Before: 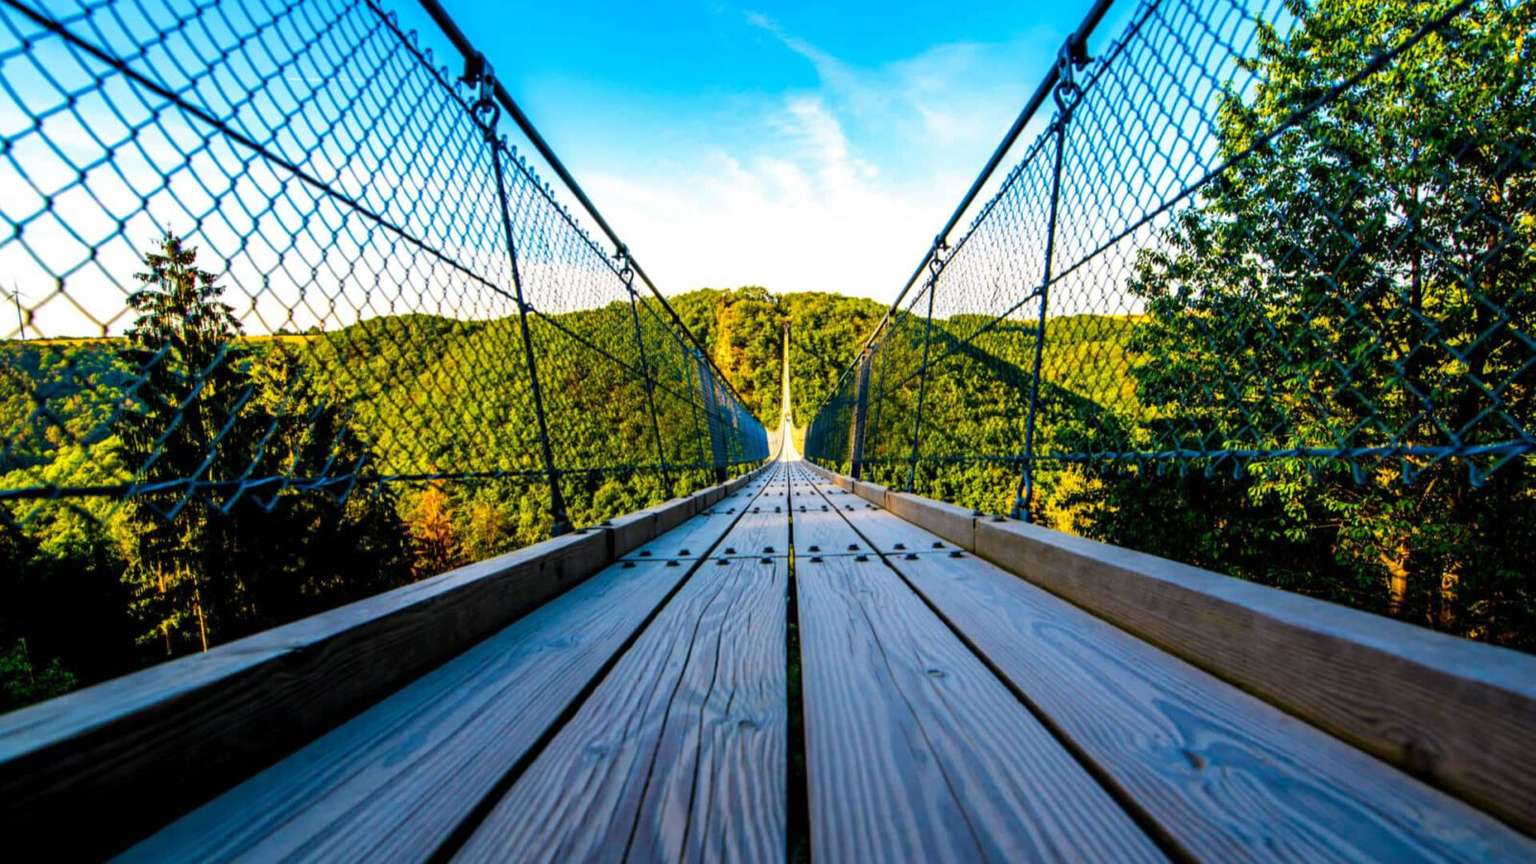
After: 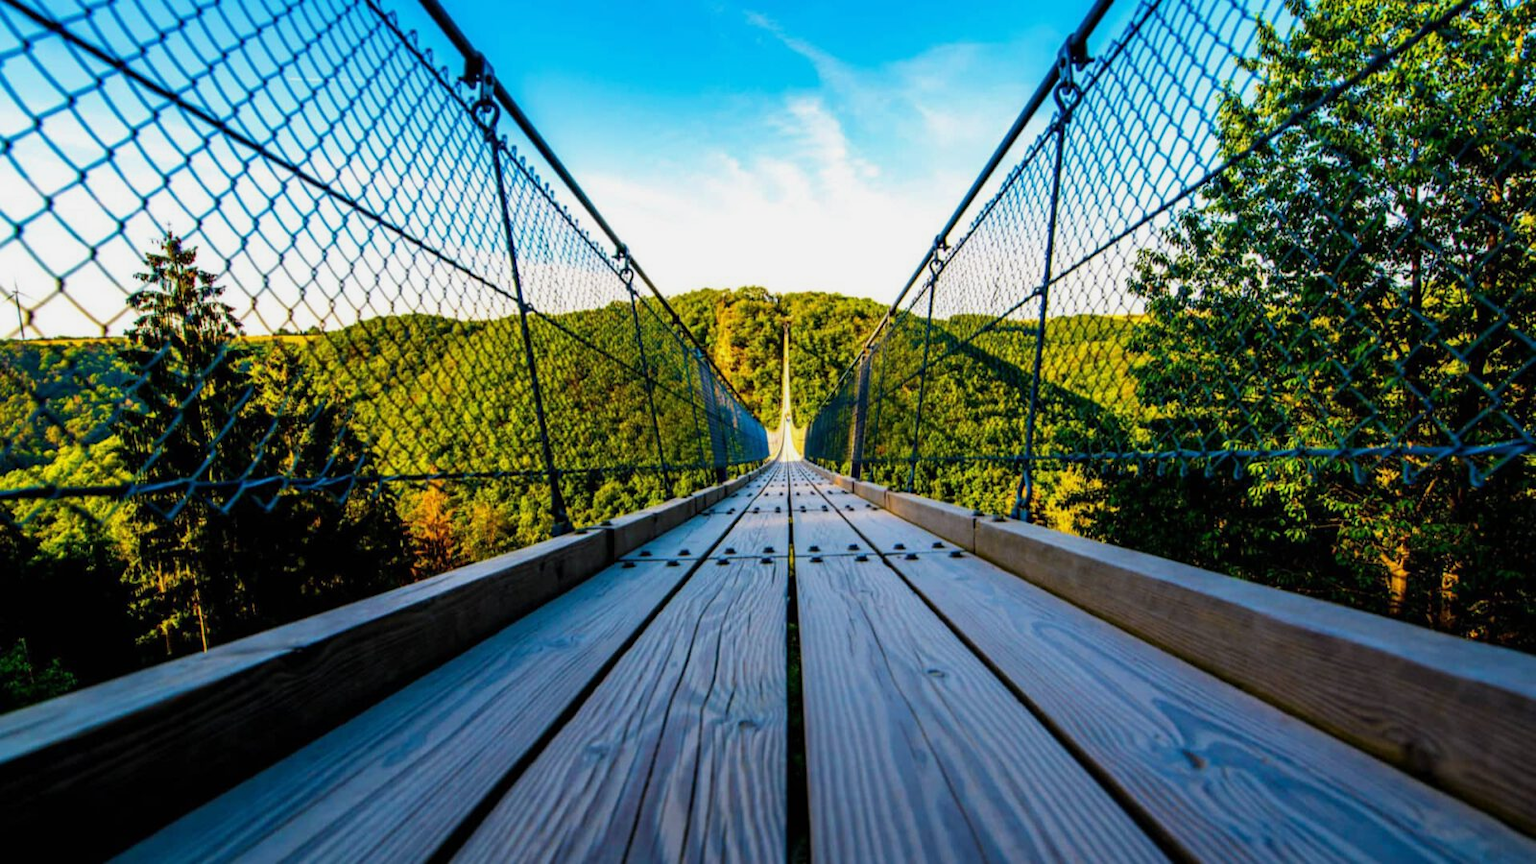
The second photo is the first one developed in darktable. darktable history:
exposure: exposure -0.175 EV, compensate highlight preservation false
